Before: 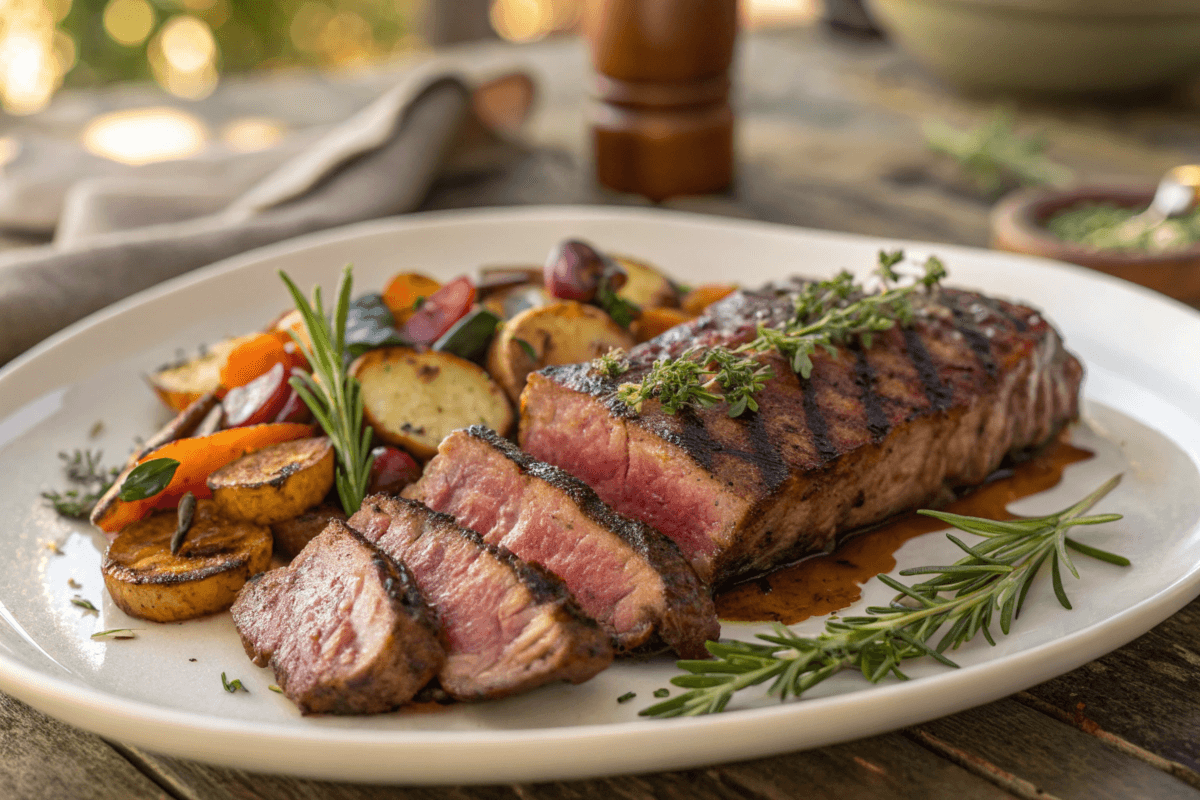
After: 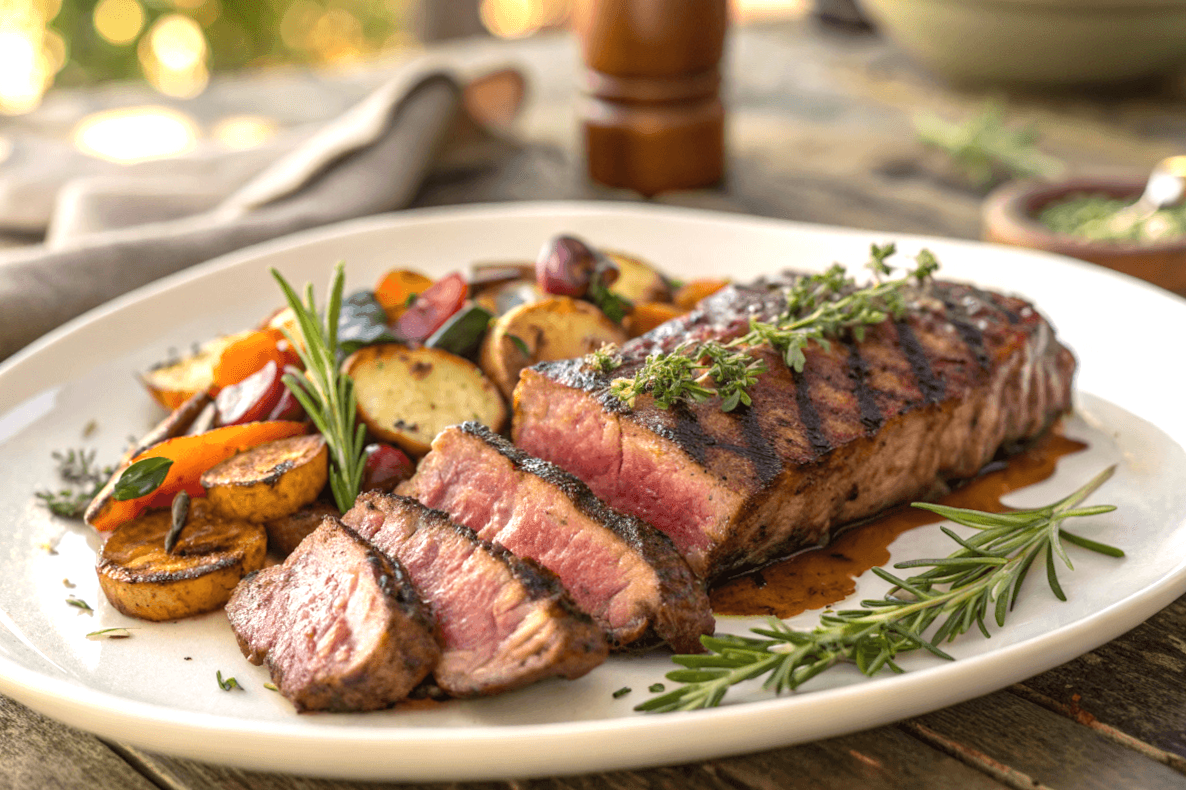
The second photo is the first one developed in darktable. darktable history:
rotate and perspective: rotation -0.45°, automatic cropping original format, crop left 0.008, crop right 0.992, crop top 0.012, crop bottom 0.988
exposure: exposure 0.6 EV, compensate highlight preservation false
